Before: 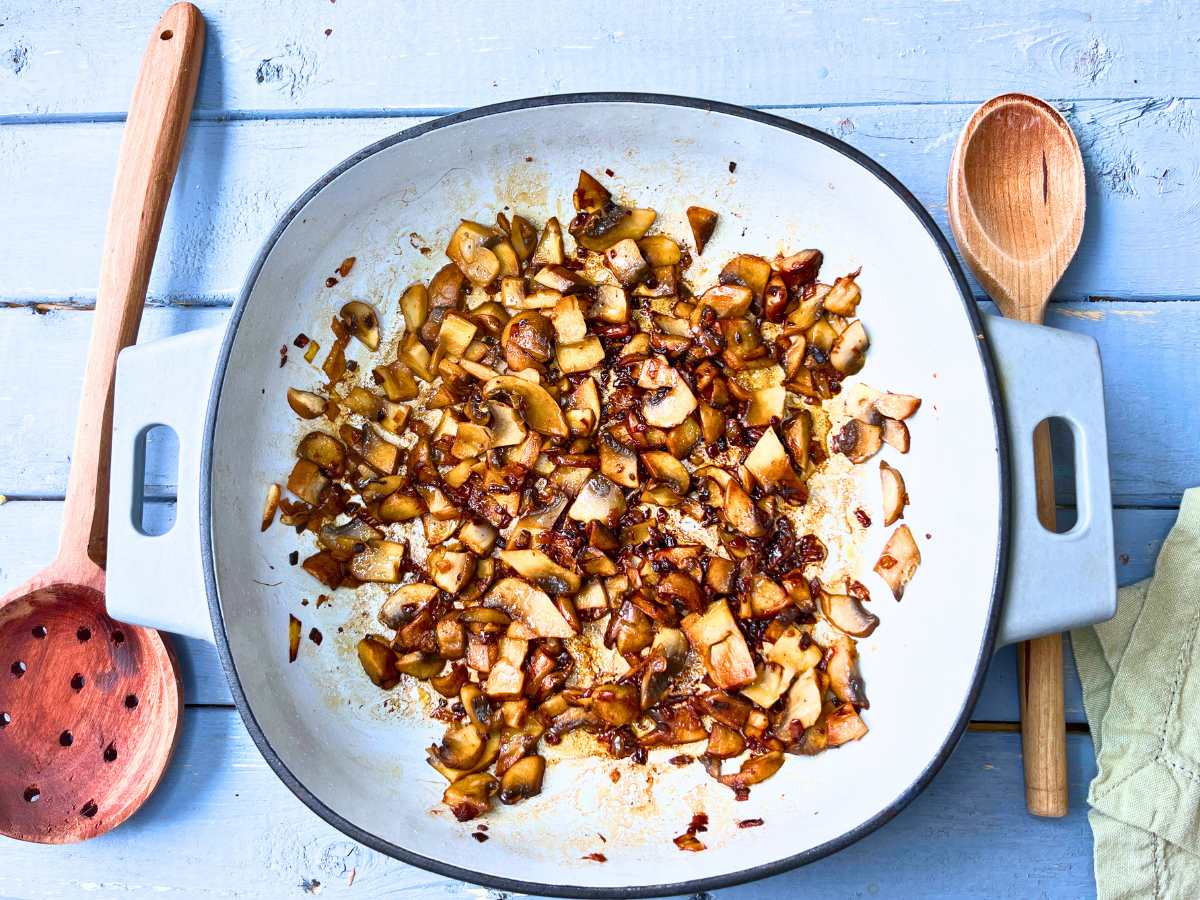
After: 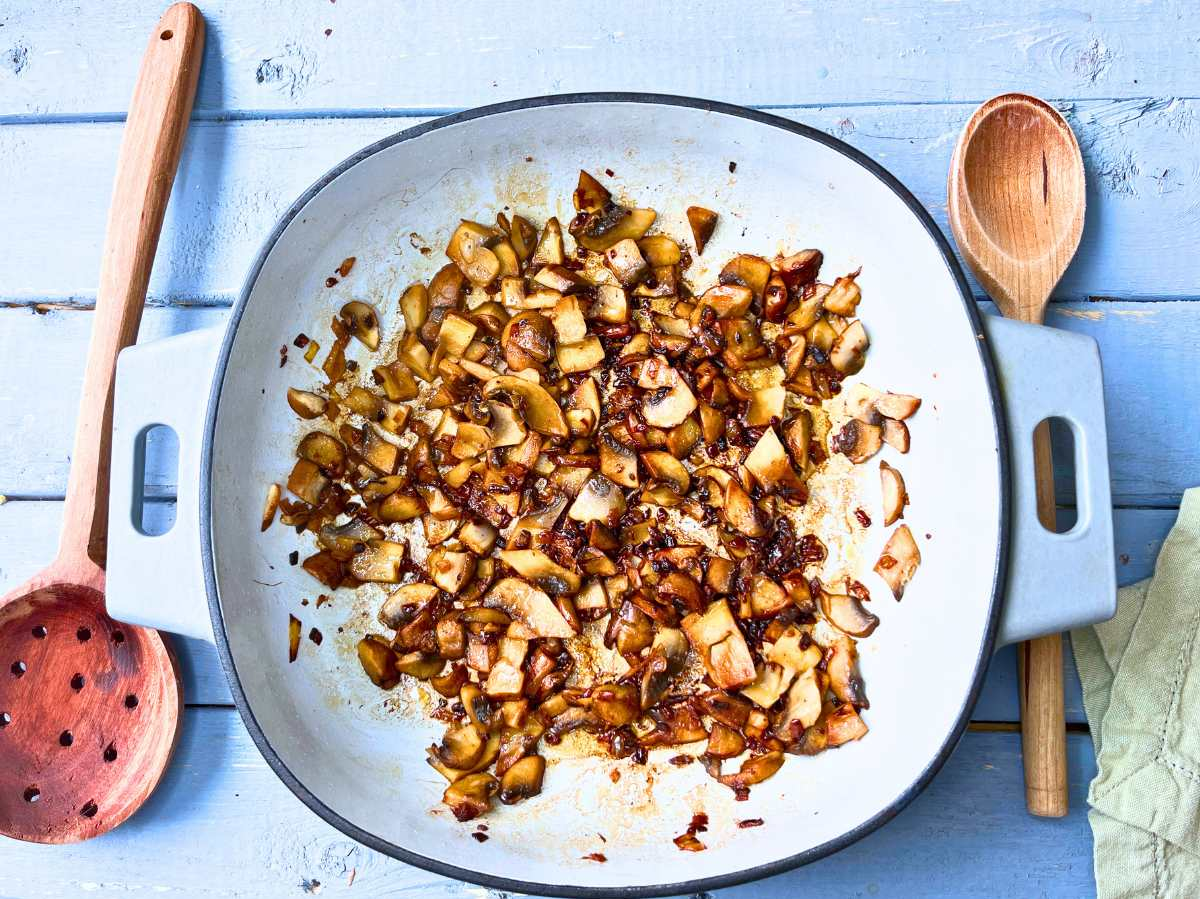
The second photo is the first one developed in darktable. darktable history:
white balance: emerald 1
crop: bottom 0.071%
